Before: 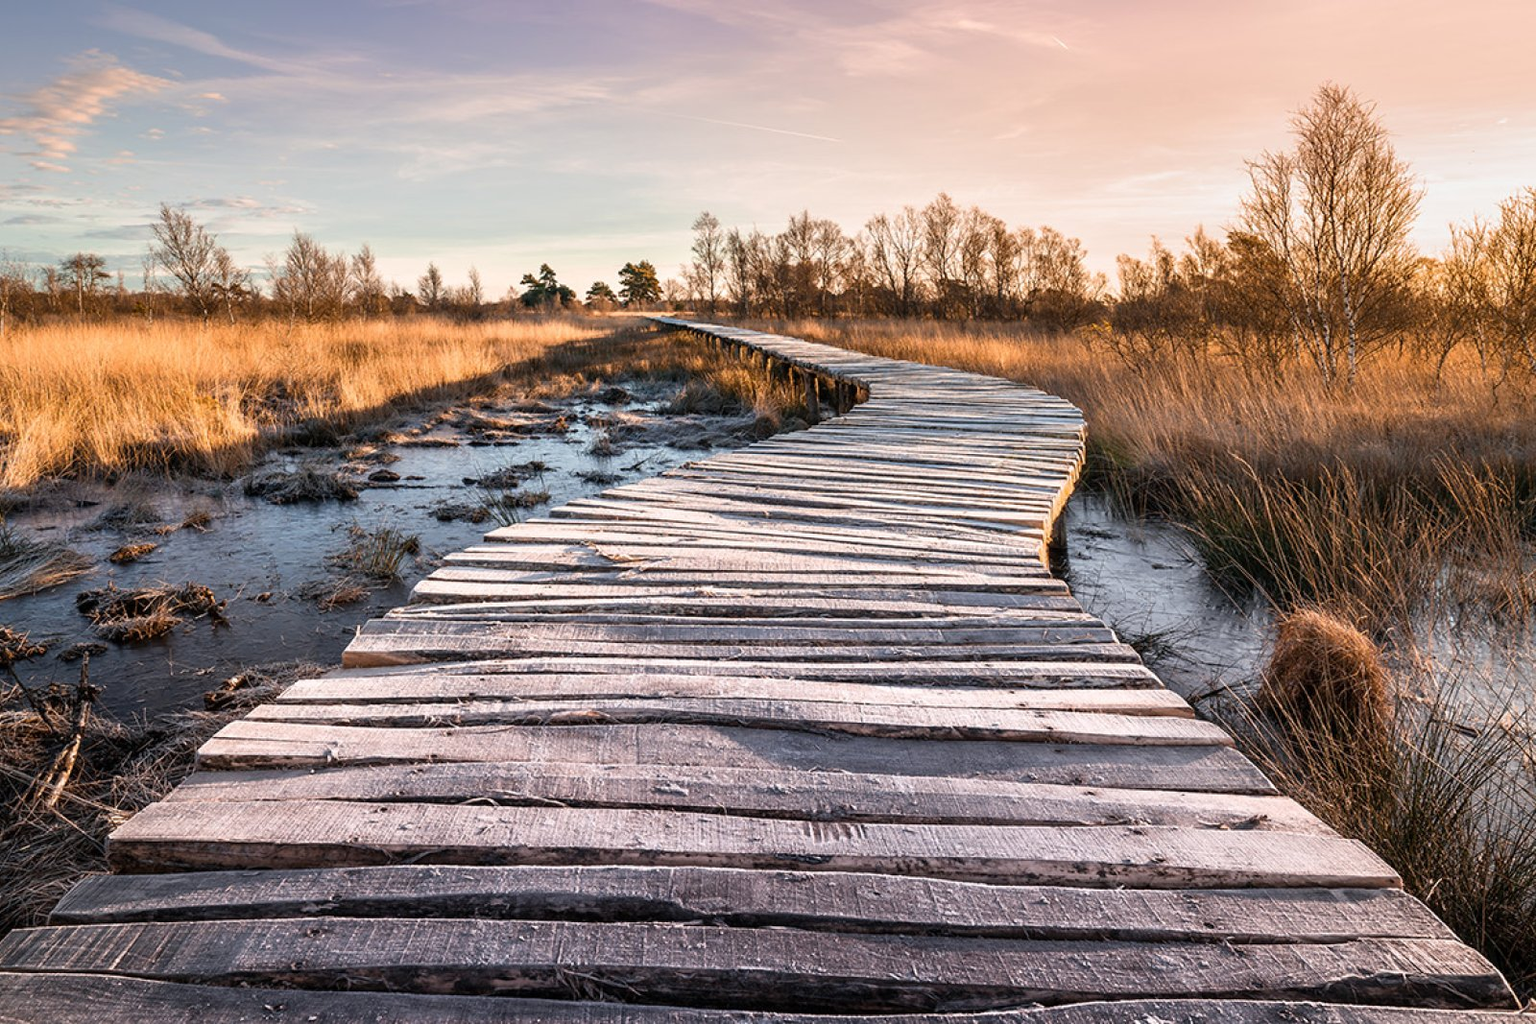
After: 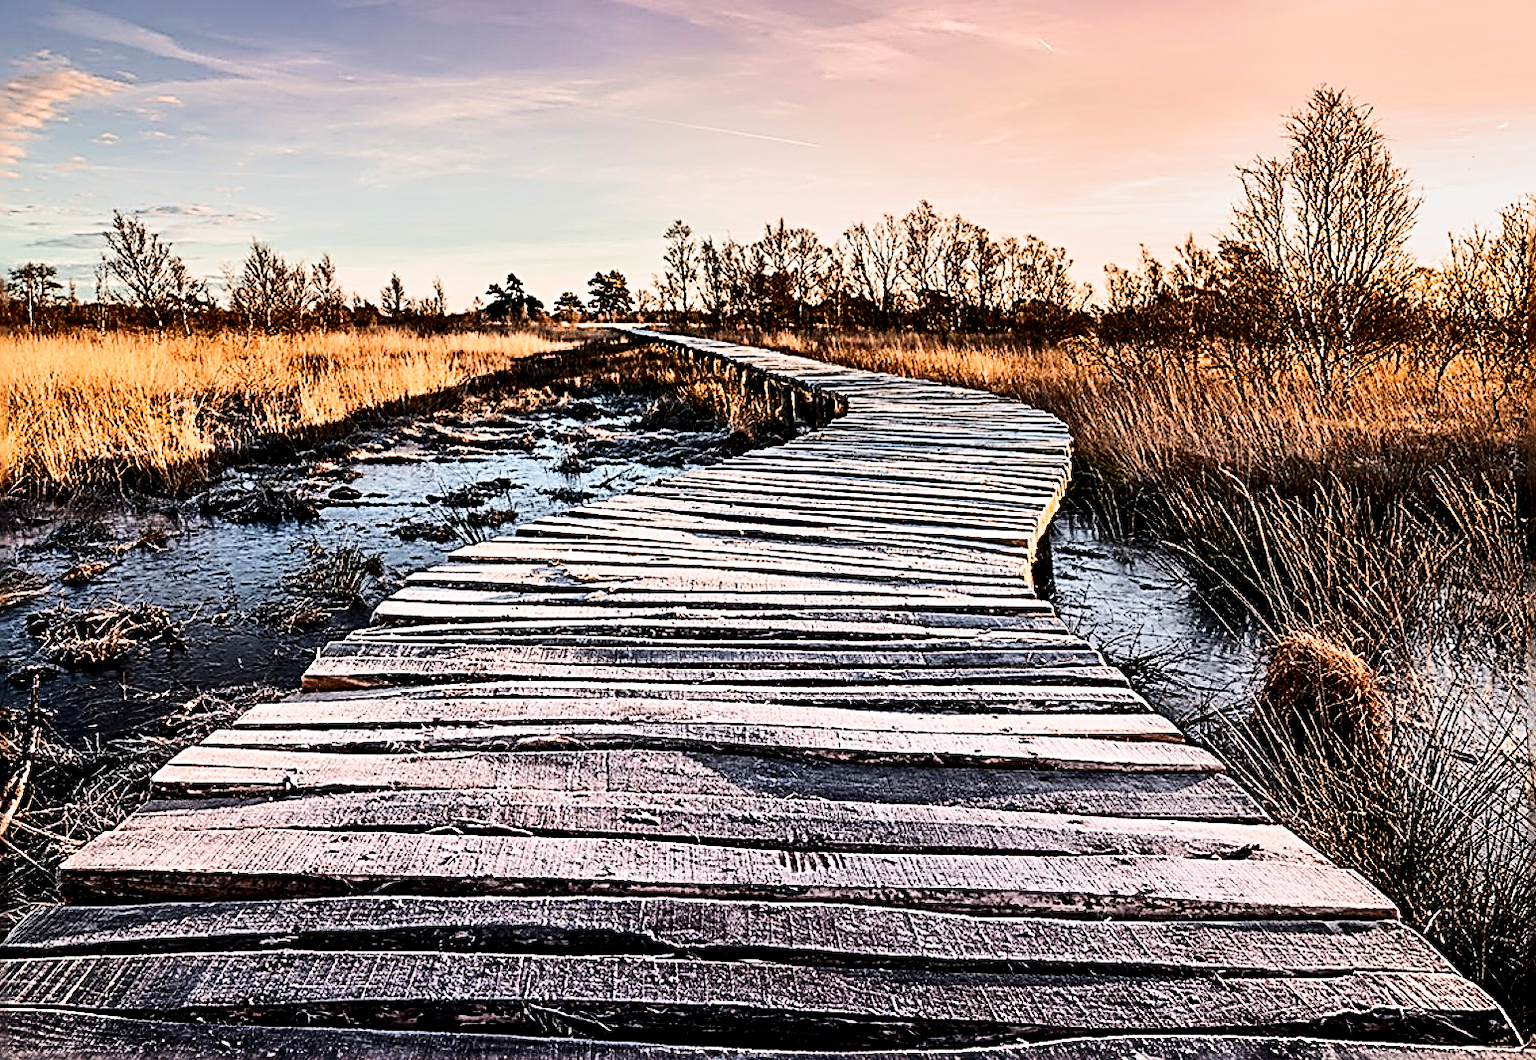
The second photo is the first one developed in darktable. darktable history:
exposure: black level correction 0, exposure 0 EV, compensate highlight preservation false
filmic rgb: black relative exposure -5.04 EV, white relative exposure 3.21 EV, threshold 5.98 EV, hardness 3.42, contrast 1.2, highlights saturation mix -29.66%, iterations of high-quality reconstruction 10, enable highlight reconstruction true
contrast brightness saturation: contrast 0.318, brightness -0.08, saturation 0.172
crop and rotate: left 3.377%
color zones: curves: ch1 [(0, 0.513) (0.143, 0.524) (0.286, 0.511) (0.429, 0.506) (0.571, 0.503) (0.714, 0.503) (0.857, 0.508) (1, 0.513)]
shadows and highlights: shadows 59.21, soften with gaussian
sharpen: radius 3.192, amount 1.723
